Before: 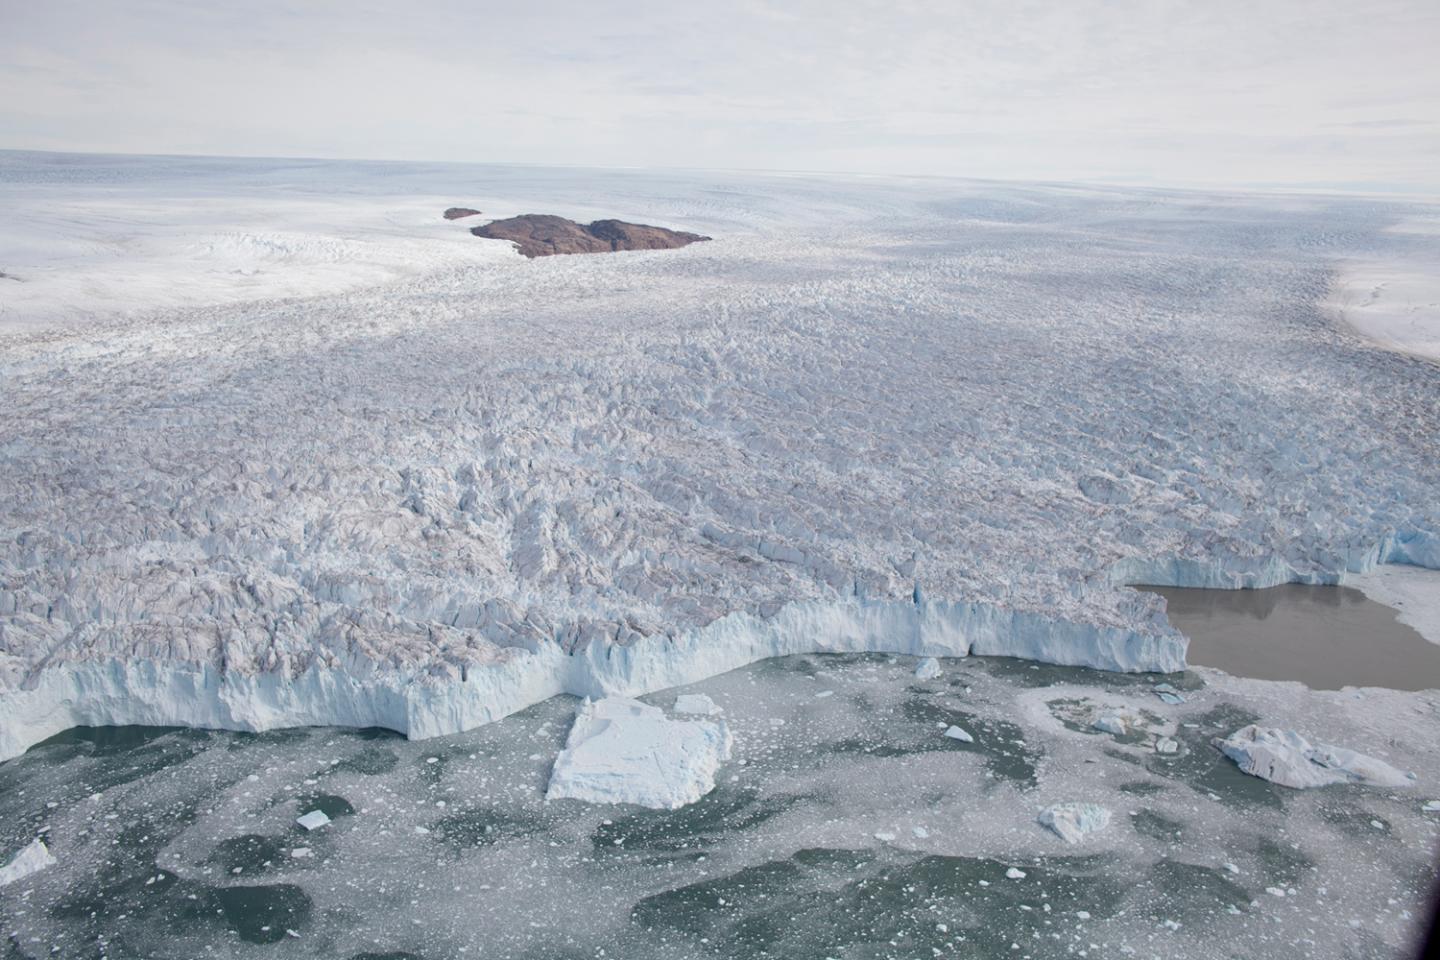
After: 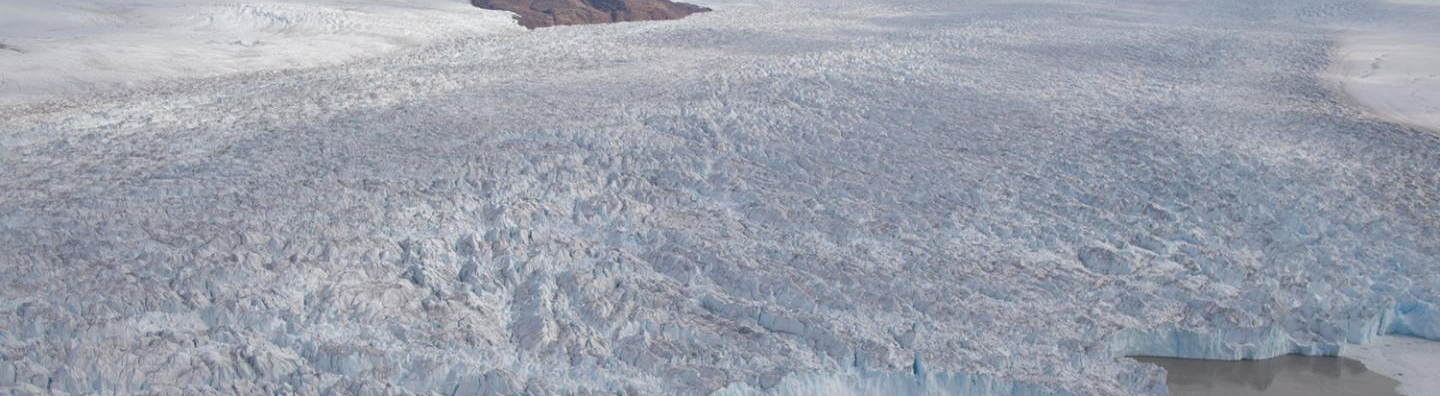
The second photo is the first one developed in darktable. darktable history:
shadows and highlights: on, module defaults
crop and rotate: top 23.925%, bottom 34.786%
